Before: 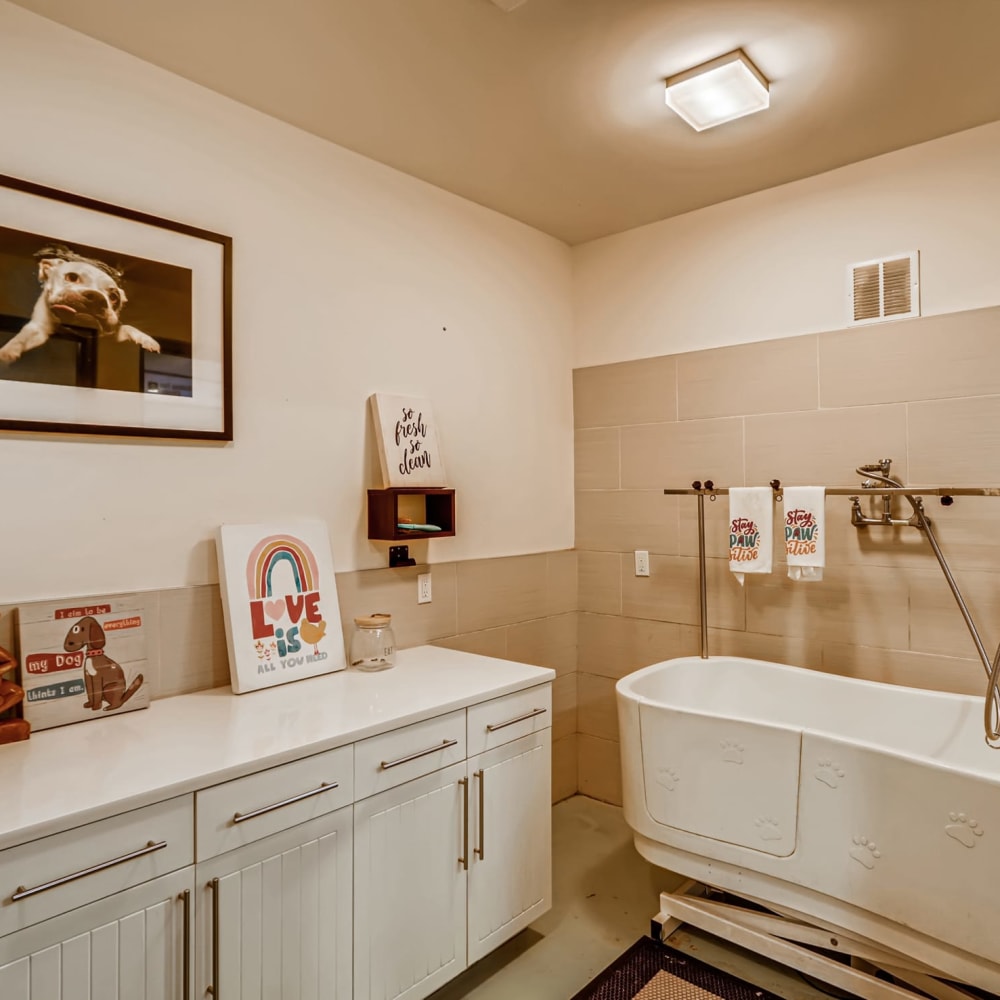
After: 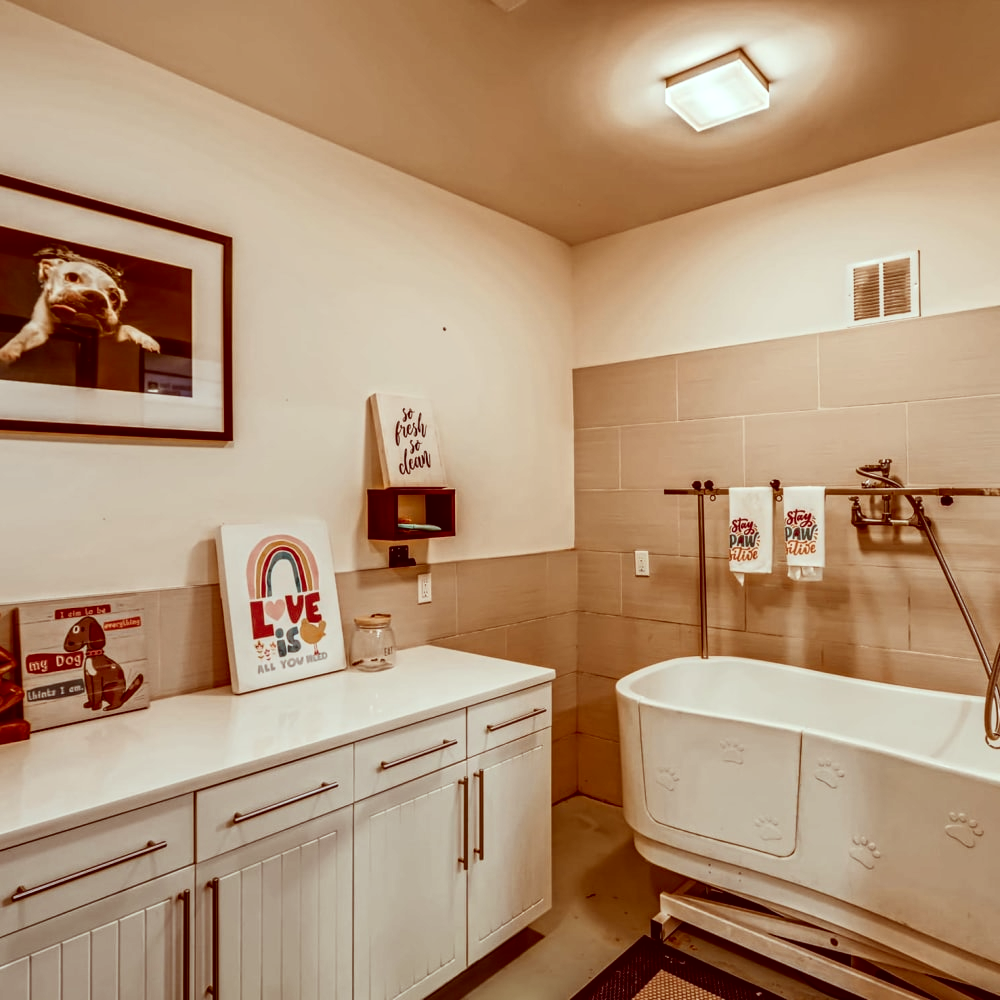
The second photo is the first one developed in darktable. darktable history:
tone curve: curves: ch0 [(0.016, 0.011) (0.204, 0.146) (0.515, 0.476) (0.78, 0.795) (1, 0.981)], color space Lab, independent channels, preserve colors none
local contrast: detail 130%
color correction: highlights a* -7.1, highlights b* -0.147, shadows a* 20.72, shadows b* 11.76
